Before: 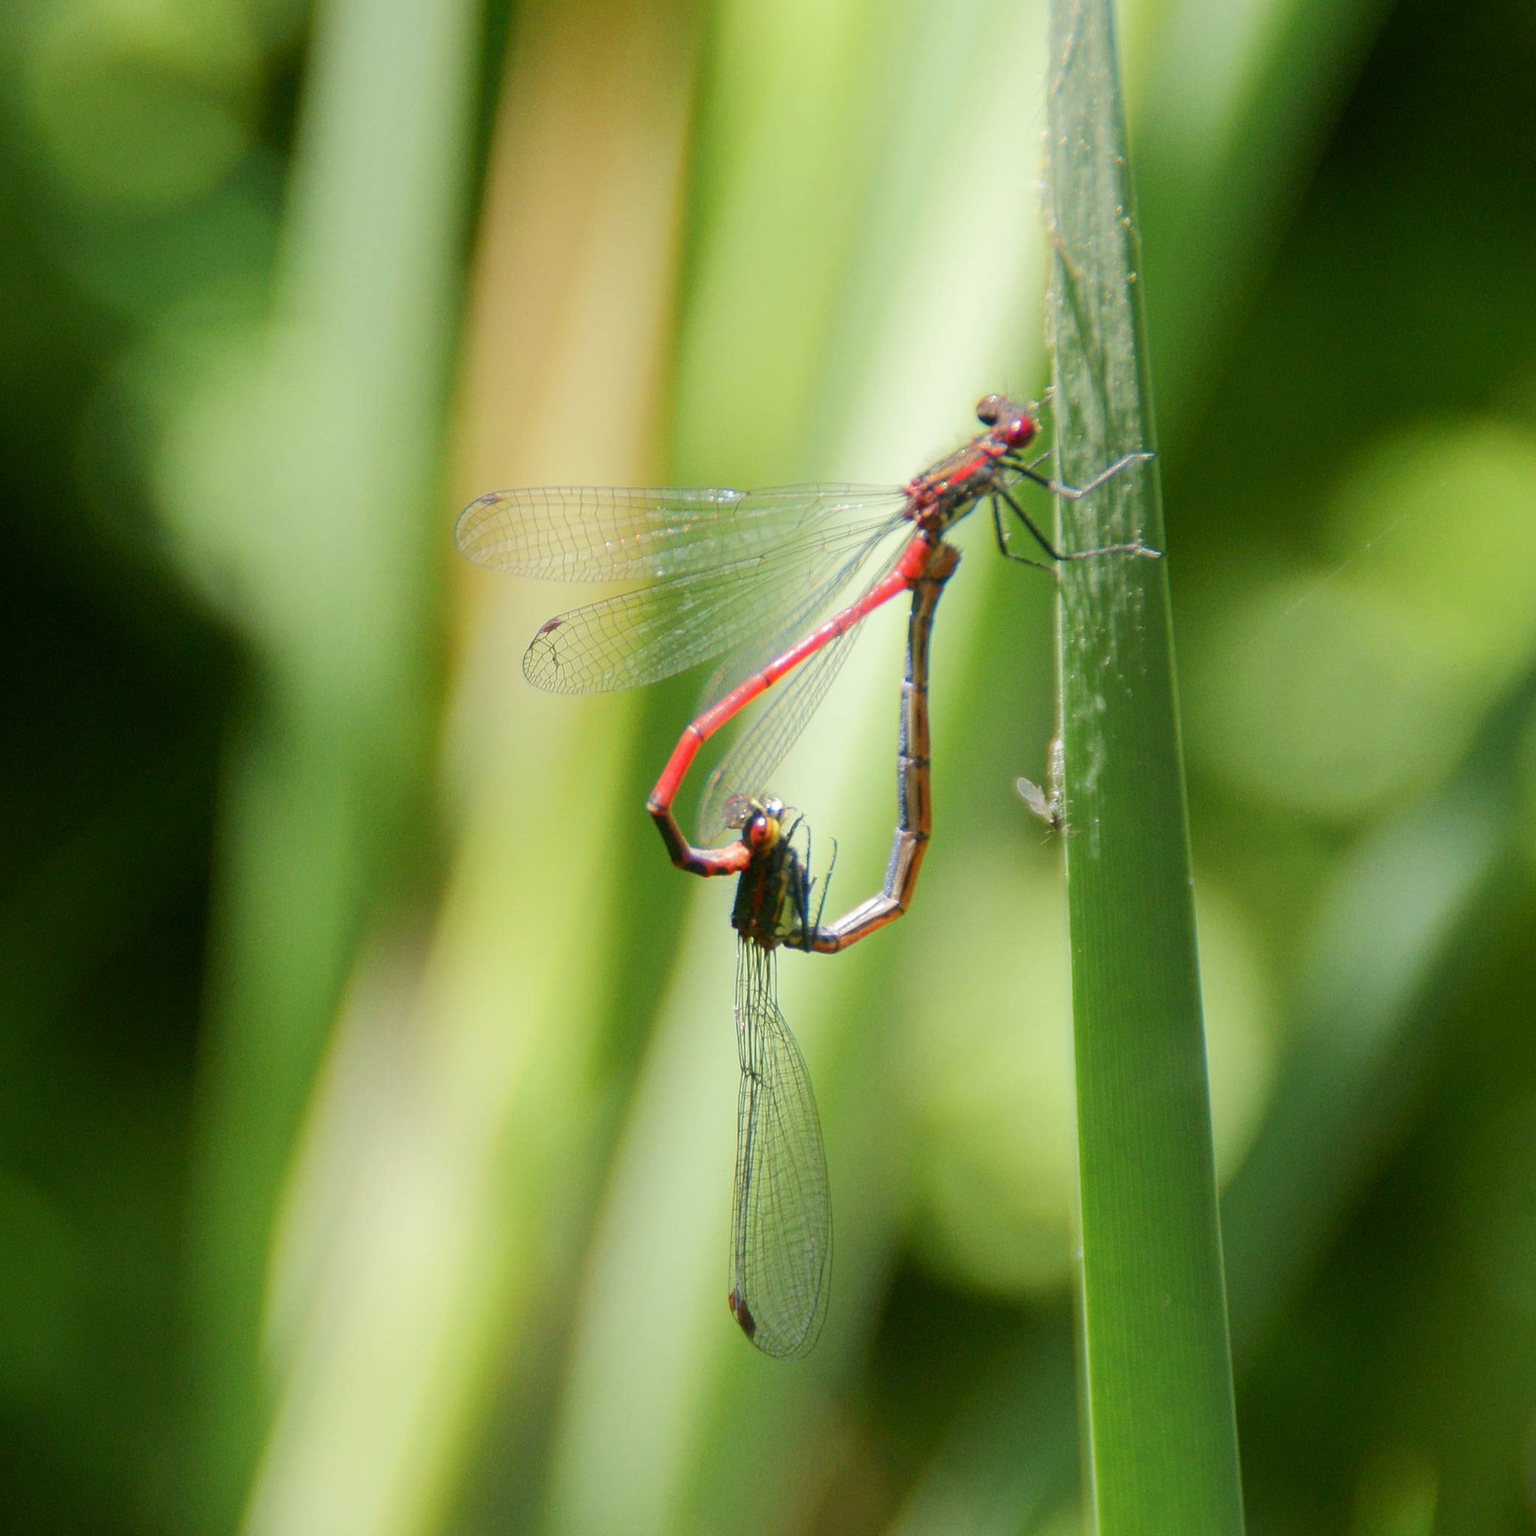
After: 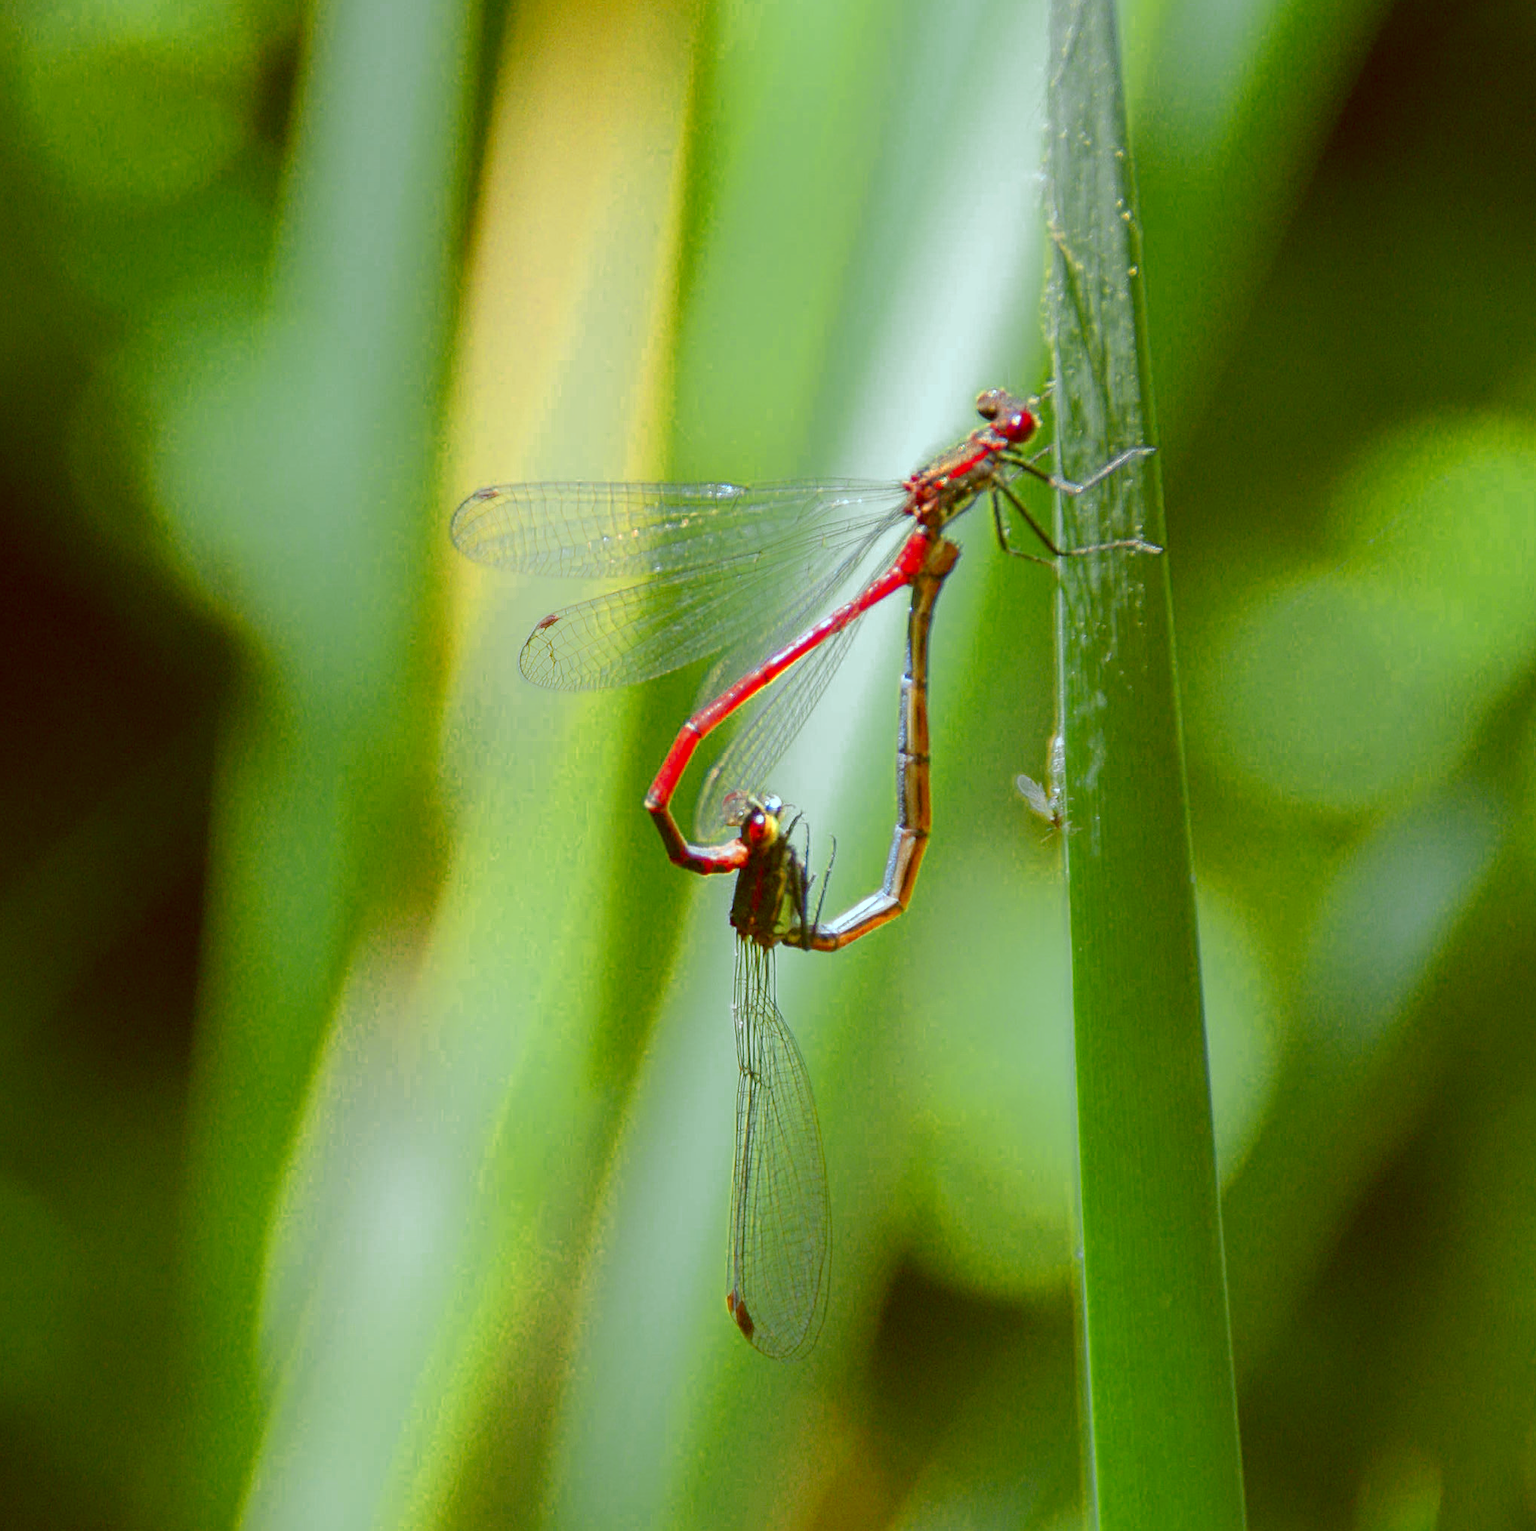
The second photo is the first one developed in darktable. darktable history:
crop: left 0.464%, top 0.57%, right 0.205%, bottom 0.382%
contrast brightness saturation: saturation -0.026
color zones: curves: ch0 [(0.004, 0.305) (0.261, 0.623) (0.389, 0.399) (0.708, 0.571) (0.947, 0.34)]; ch1 [(0.025, 0.645) (0.229, 0.584) (0.326, 0.551) (0.484, 0.262) (0.757, 0.643)]
color correction: highlights a* -14.35, highlights b* -16.86, shadows a* 10.19, shadows b* 29.94
haze removal: adaptive false
